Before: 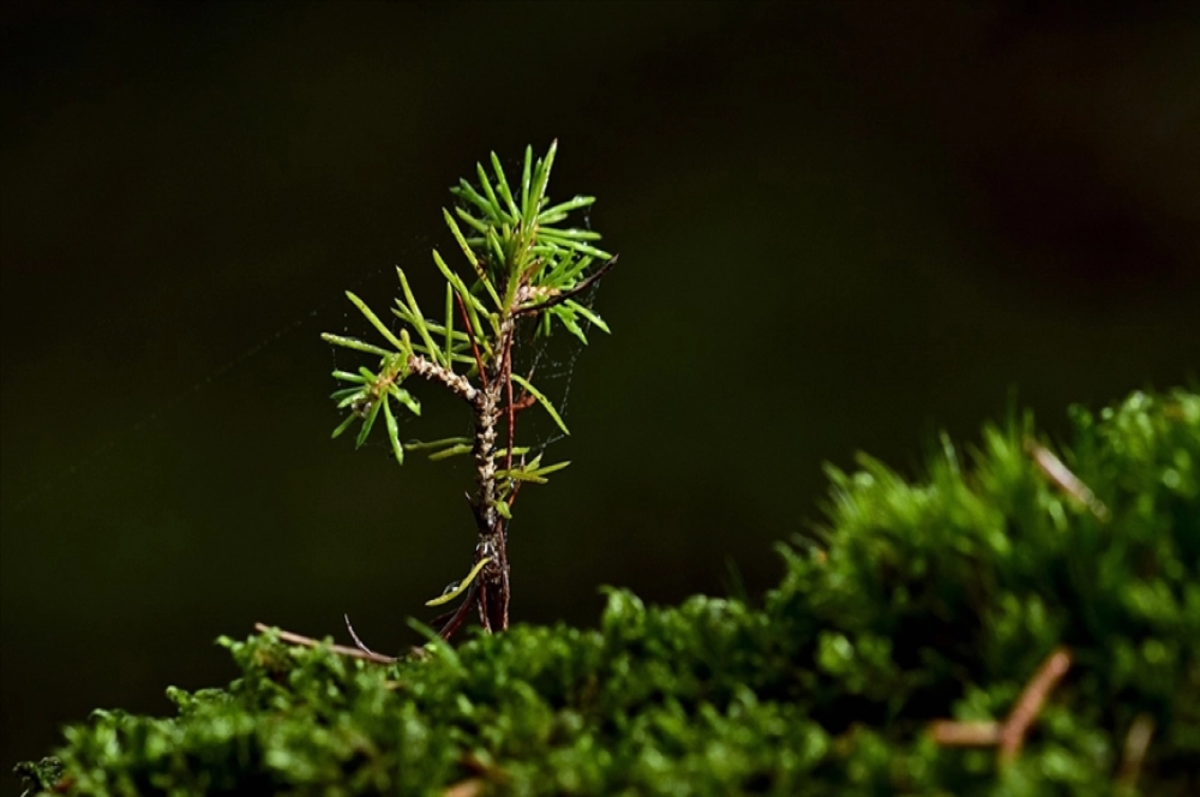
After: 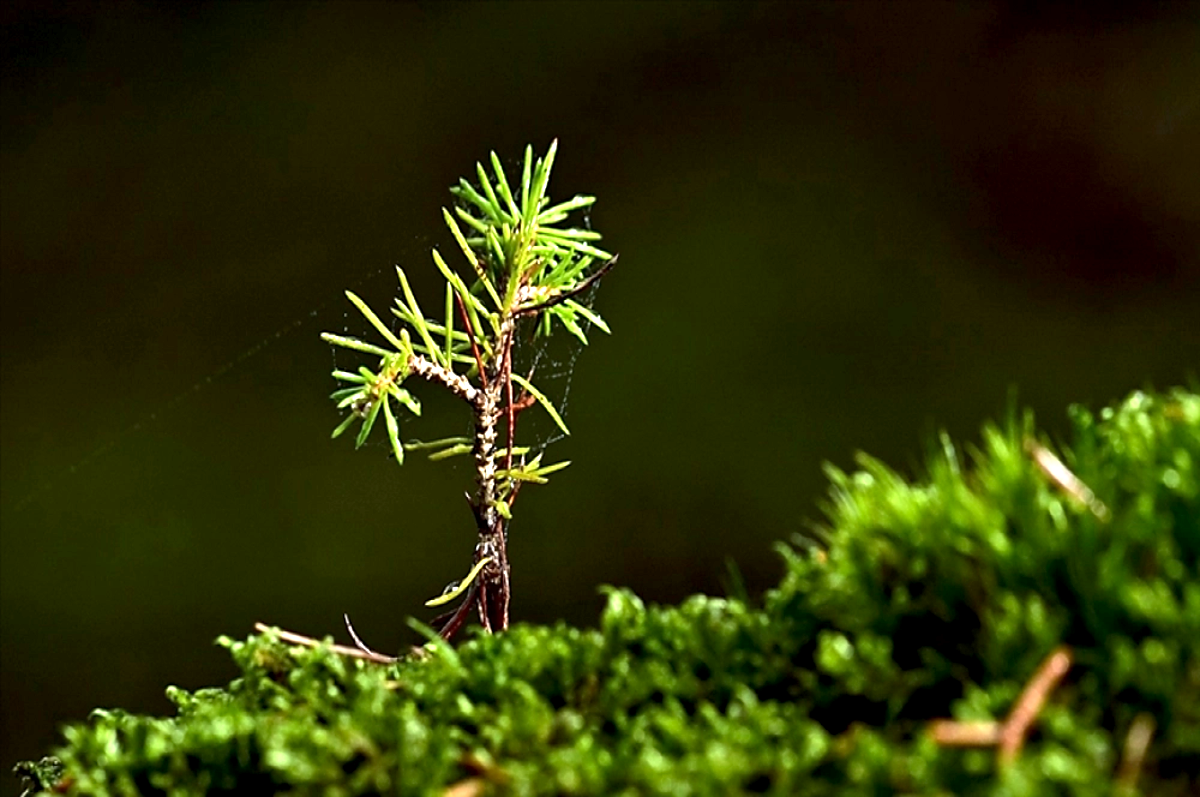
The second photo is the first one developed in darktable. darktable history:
sharpen: radius 1.864, amount 0.398, threshold 1.271
exposure: black level correction 0.001, exposure 1.3 EV, compensate highlight preservation false
